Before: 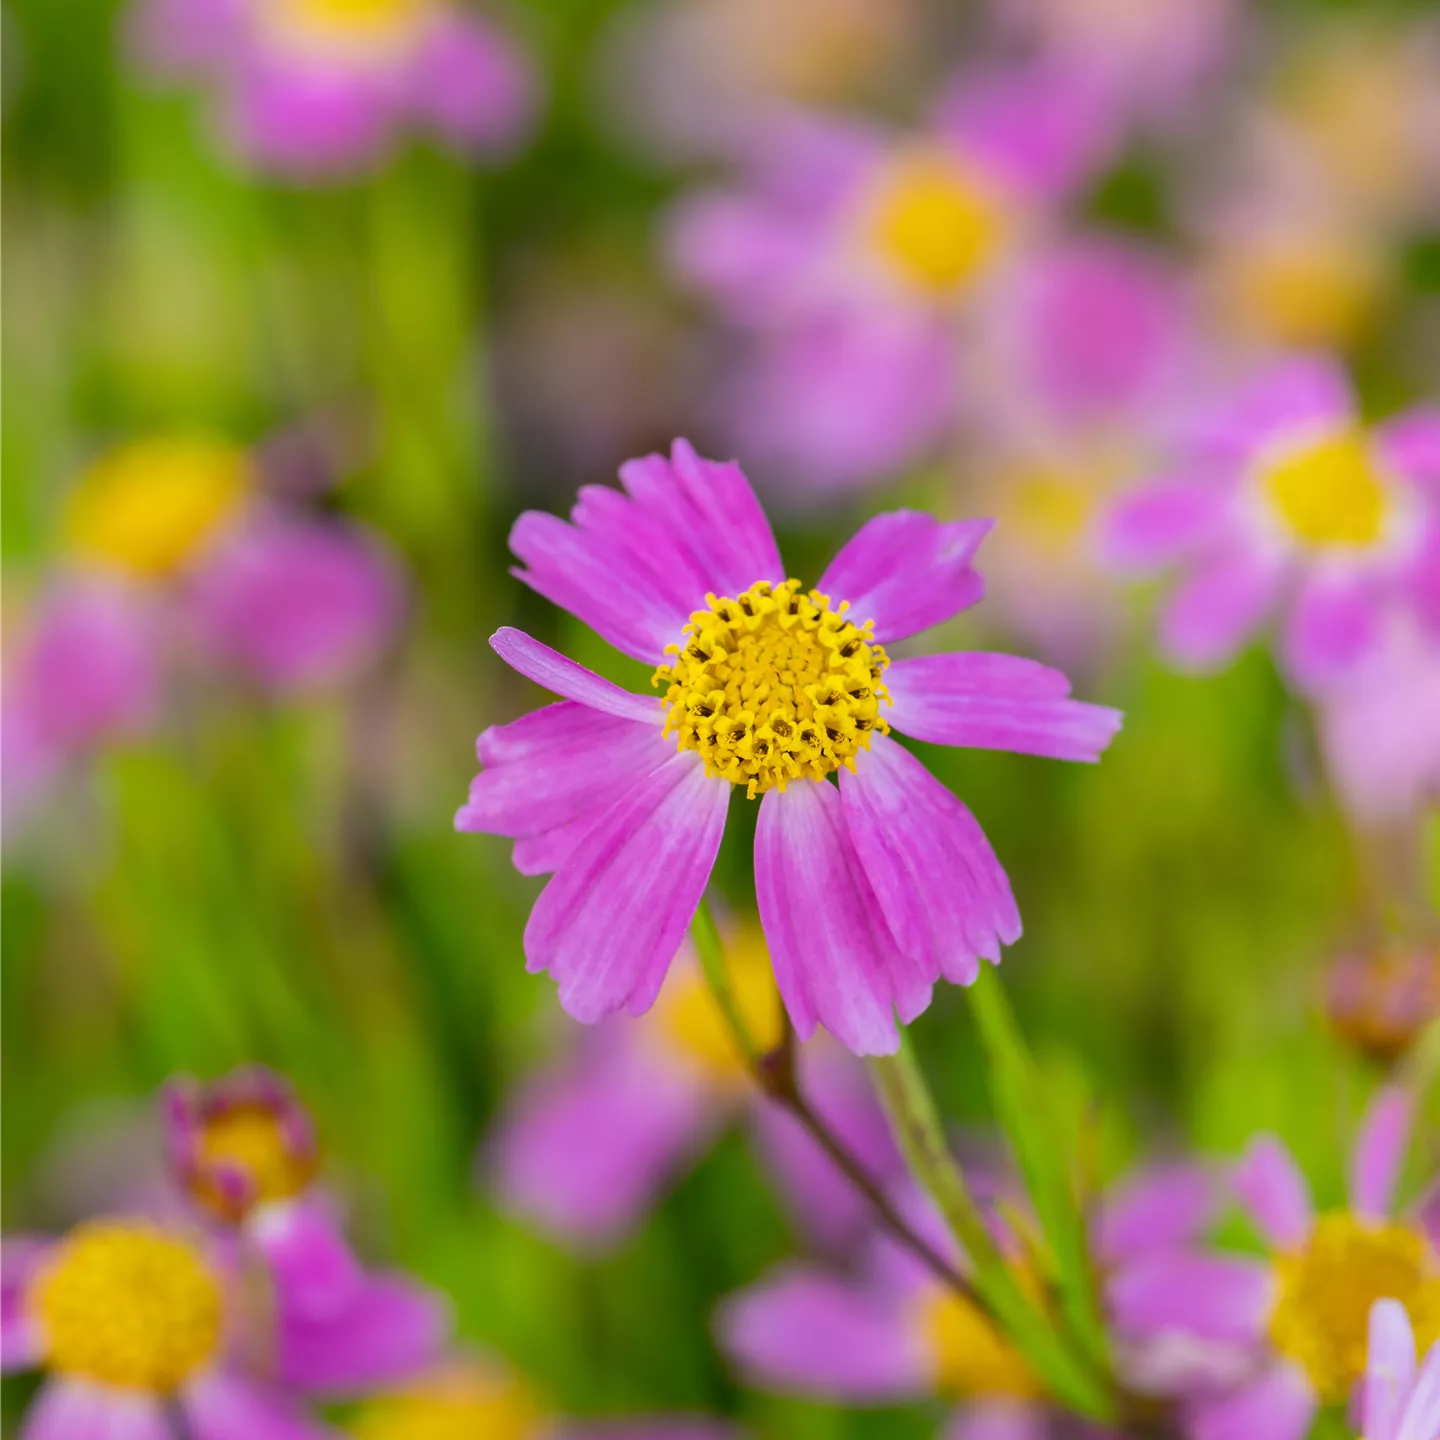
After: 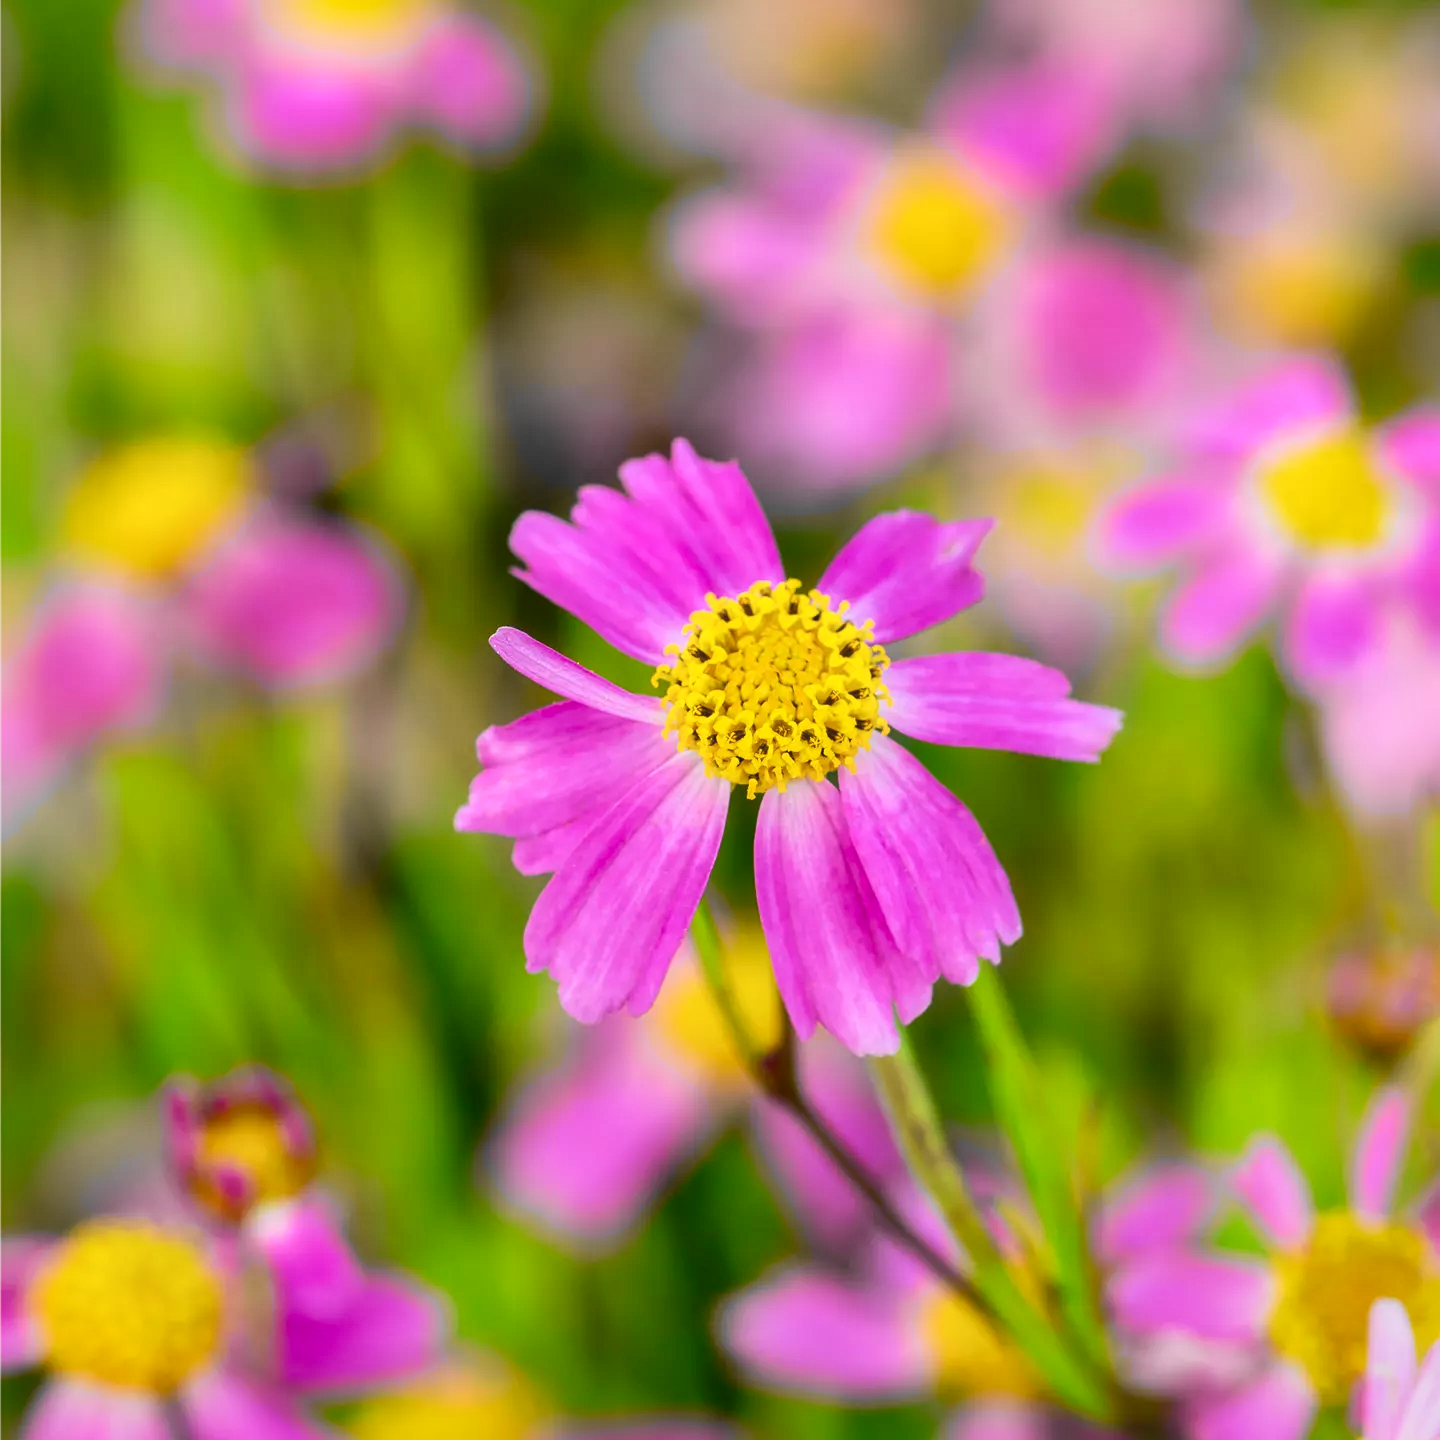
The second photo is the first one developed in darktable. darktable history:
contrast equalizer: y [[0.5, 0.486, 0.447, 0.446, 0.489, 0.5], [0.5 ×6], [0.5 ×6], [0 ×6], [0 ×6]]
haze removal: strength -0.109, compatibility mode true, adaptive false
tone curve: curves: ch0 [(0, 0) (0.071, 0.058) (0.266, 0.268) (0.498, 0.542) (0.766, 0.807) (1, 0.983)]; ch1 [(0, 0) (0.346, 0.307) (0.408, 0.387) (0.463, 0.465) (0.482, 0.493) (0.502, 0.499) (0.517, 0.502) (0.55, 0.548) (0.597, 0.61) (0.651, 0.698) (1, 1)]; ch2 [(0, 0) (0.346, 0.34) (0.434, 0.46) (0.485, 0.494) (0.5, 0.498) (0.517, 0.506) (0.526, 0.539) (0.583, 0.603) (0.625, 0.659) (1, 1)], color space Lab, independent channels, preserve colors none
local contrast: mode bilateral grid, contrast 25, coarseness 60, detail 152%, midtone range 0.2
